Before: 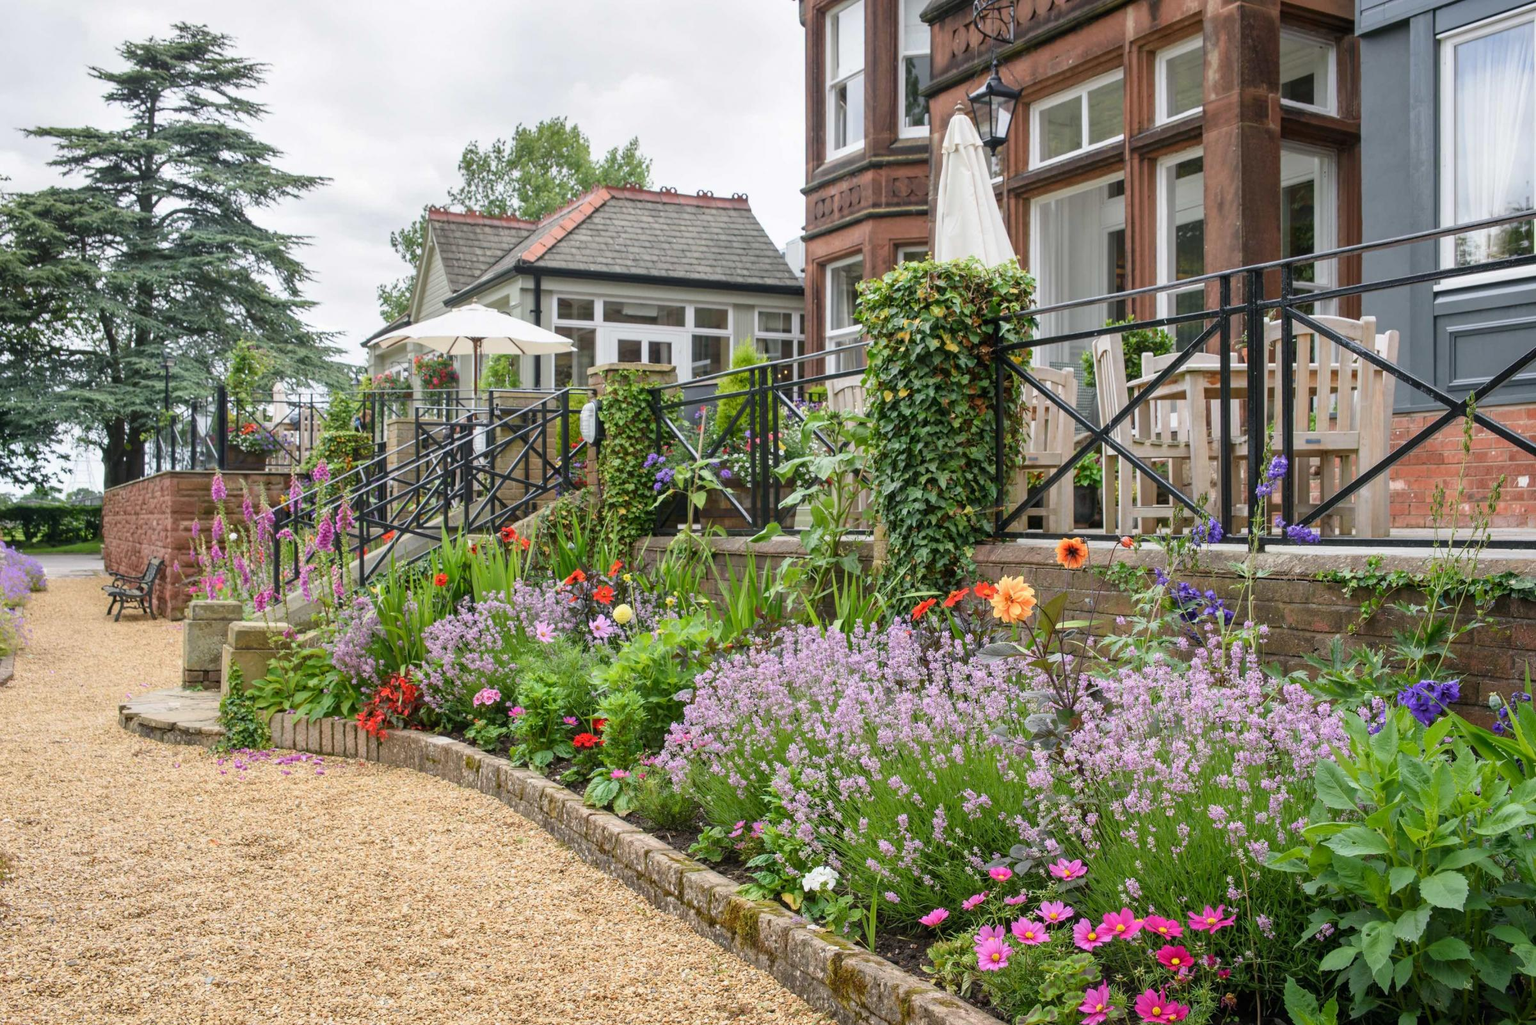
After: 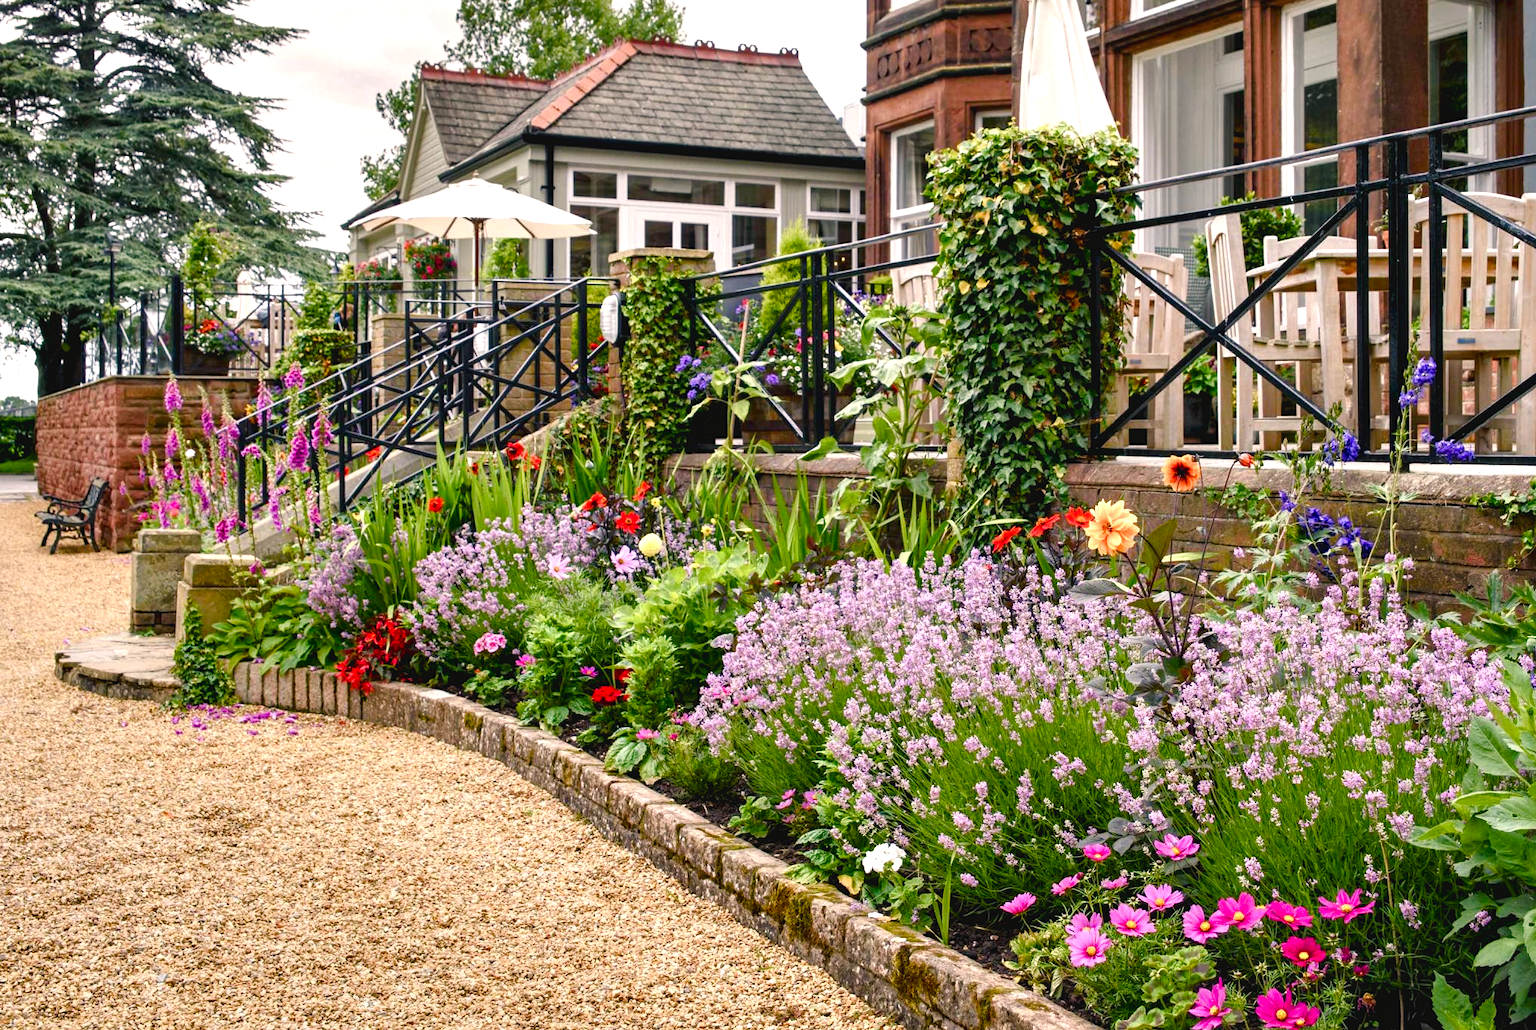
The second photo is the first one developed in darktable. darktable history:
color balance rgb: highlights gain › chroma 3.337%, highlights gain › hue 57.03°, global offset › luminance 0.486%, perceptual saturation grading › global saturation 0.371%, perceptual saturation grading › highlights -17.836%, perceptual saturation grading › mid-tones 33.83%, perceptual saturation grading › shadows 50.352%, global vibrance 11.053%
crop and rotate: left 4.735%, top 14.946%, right 10.638%
contrast equalizer: y [[0.6 ×6], [0.55 ×6], [0 ×6], [0 ×6], [0 ×6]]
